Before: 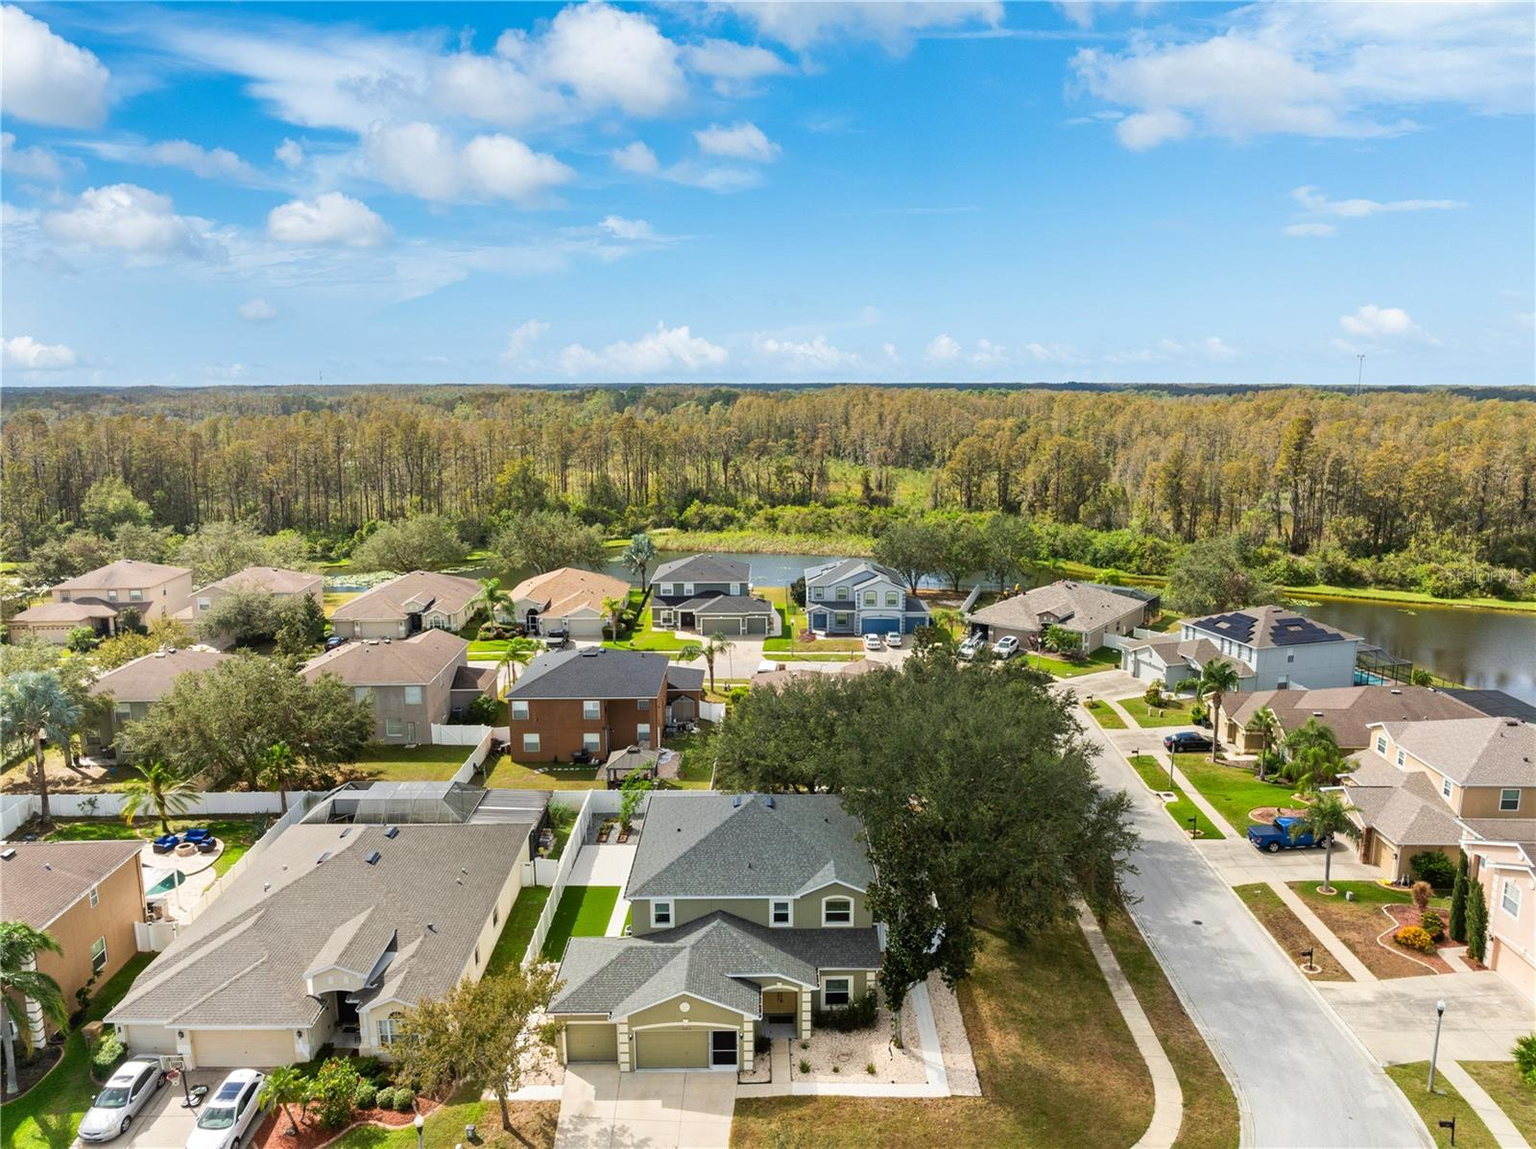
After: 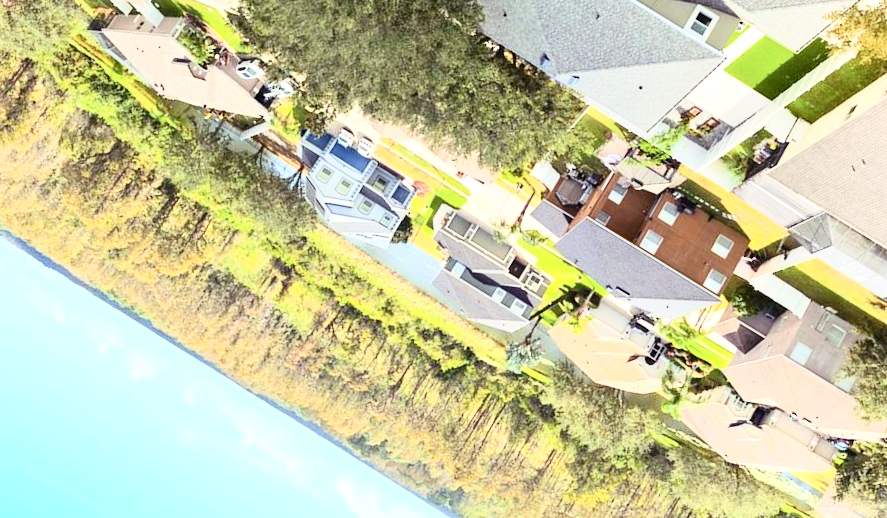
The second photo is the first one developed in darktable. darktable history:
exposure: exposure 0.554 EV, compensate highlight preservation false
levels: mode automatic, white 99.92%
crop and rotate: angle 148.01°, left 9.131%, top 15.648%, right 4.575%, bottom 16.905%
color balance rgb: shadows lift › luminance 0.305%, shadows lift › chroma 6.778%, shadows lift › hue 301.49°, perceptual saturation grading › global saturation 15.722%, perceptual saturation grading › highlights -19.453%, perceptual saturation grading › shadows 20.028%
tone curve: curves: ch0 [(0, 0) (0.003, 0.003) (0.011, 0.013) (0.025, 0.028) (0.044, 0.05) (0.069, 0.078) (0.1, 0.113) (0.136, 0.153) (0.177, 0.2) (0.224, 0.271) (0.277, 0.374) (0.335, 0.47) (0.399, 0.574) (0.468, 0.688) (0.543, 0.79) (0.623, 0.859) (0.709, 0.919) (0.801, 0.957) (0.898, 0.978) (1, 1)], color space Lab, independent channels, preserve colors none
